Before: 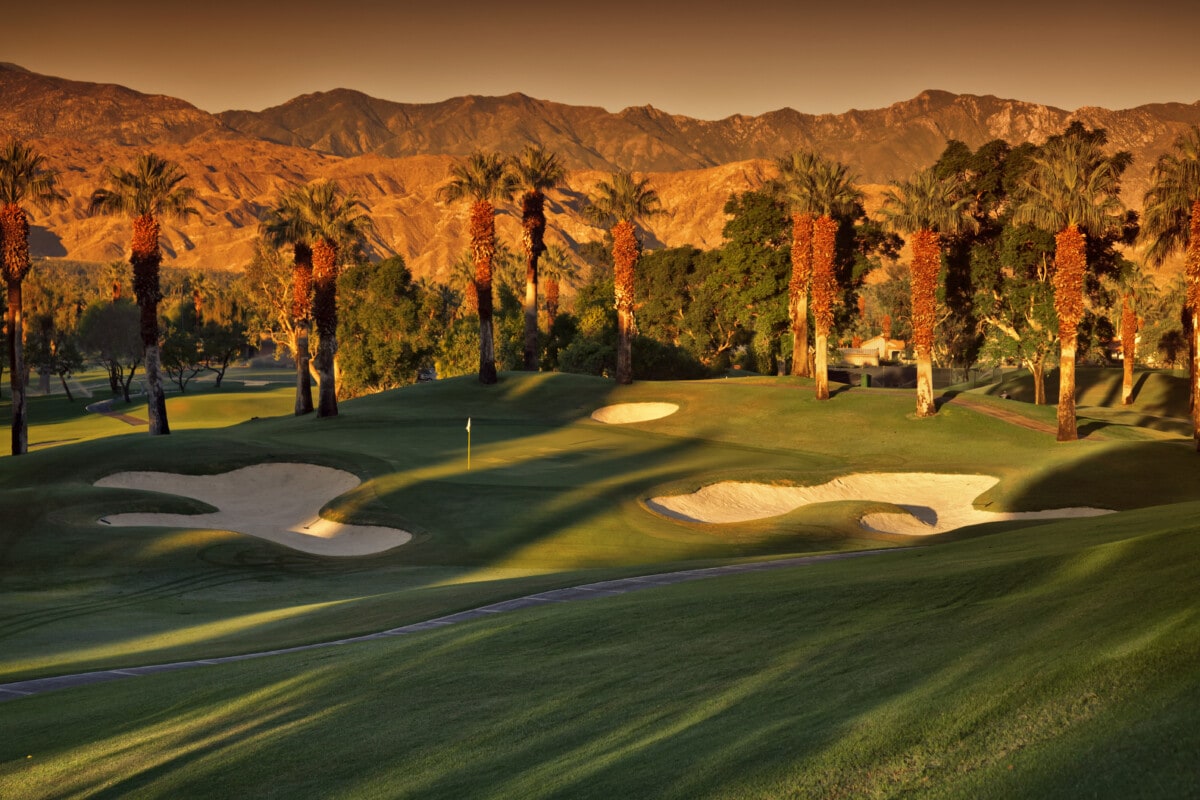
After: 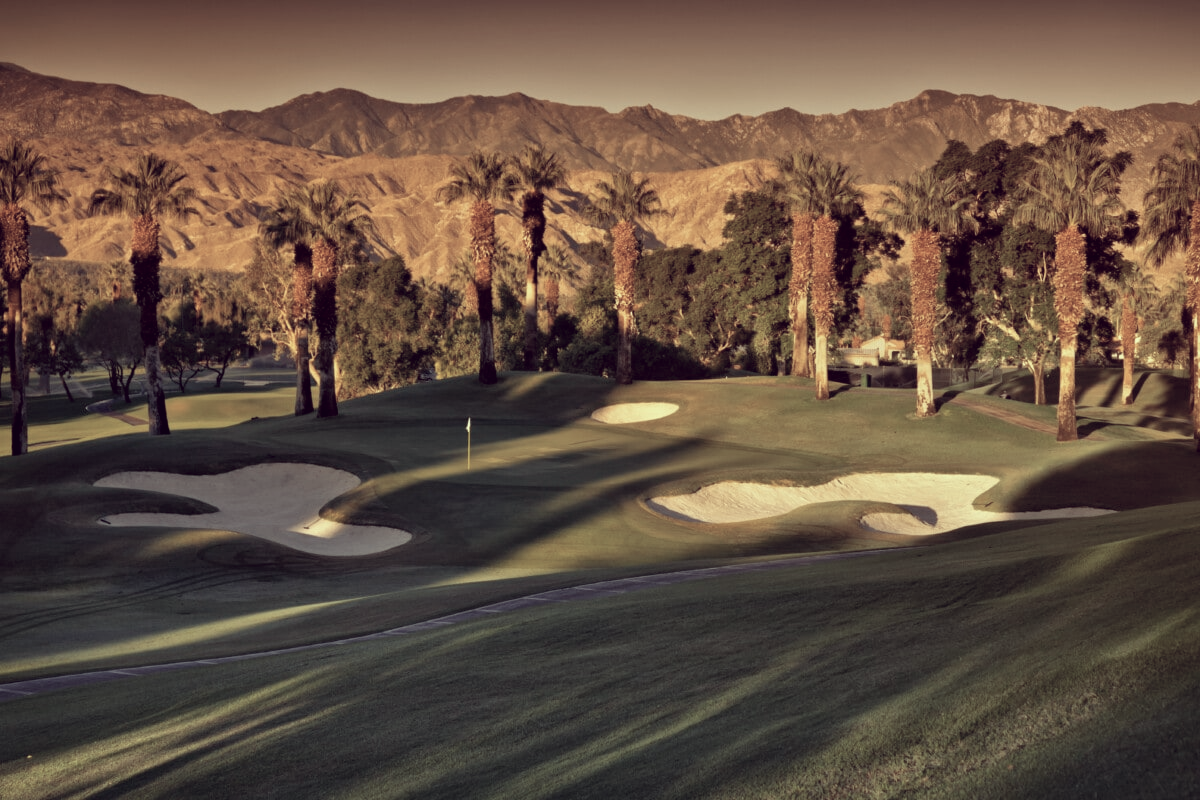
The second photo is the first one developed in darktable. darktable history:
color correction: highlights a* -20.17, highlights b* 20.27, shadows a* 20.03, shadows b* -20.46, saturation 0.43
